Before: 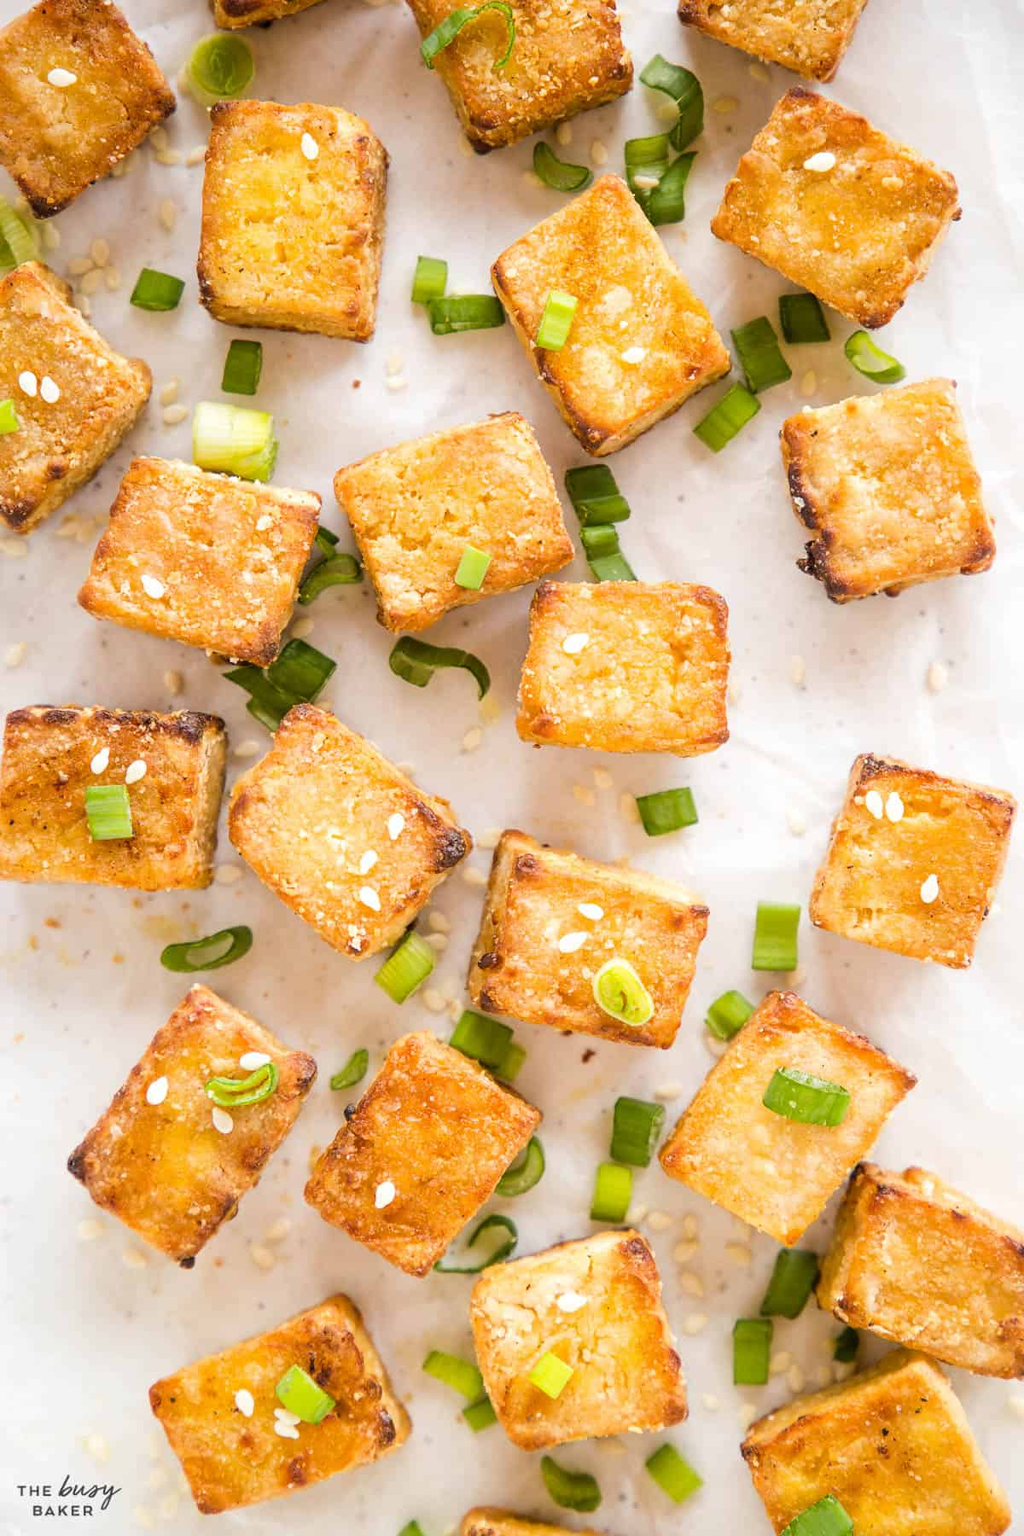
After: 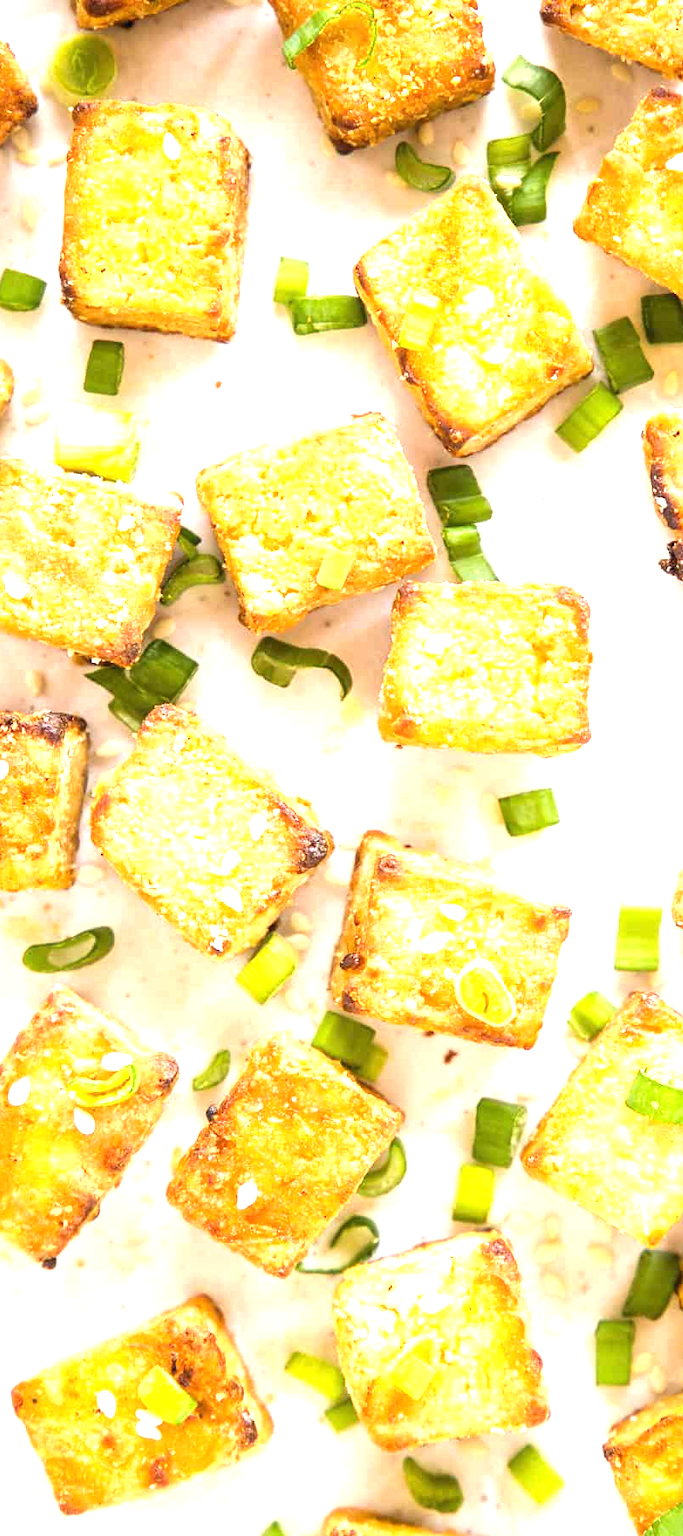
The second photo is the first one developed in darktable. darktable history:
crop and rotate: left 13.537%, right 19.796%
white balance: red 0.986, blue 1.01
exposure: black level correction 0, exposure 1.2 EV, compensate exposure bias true, compensate highlight preservation false
